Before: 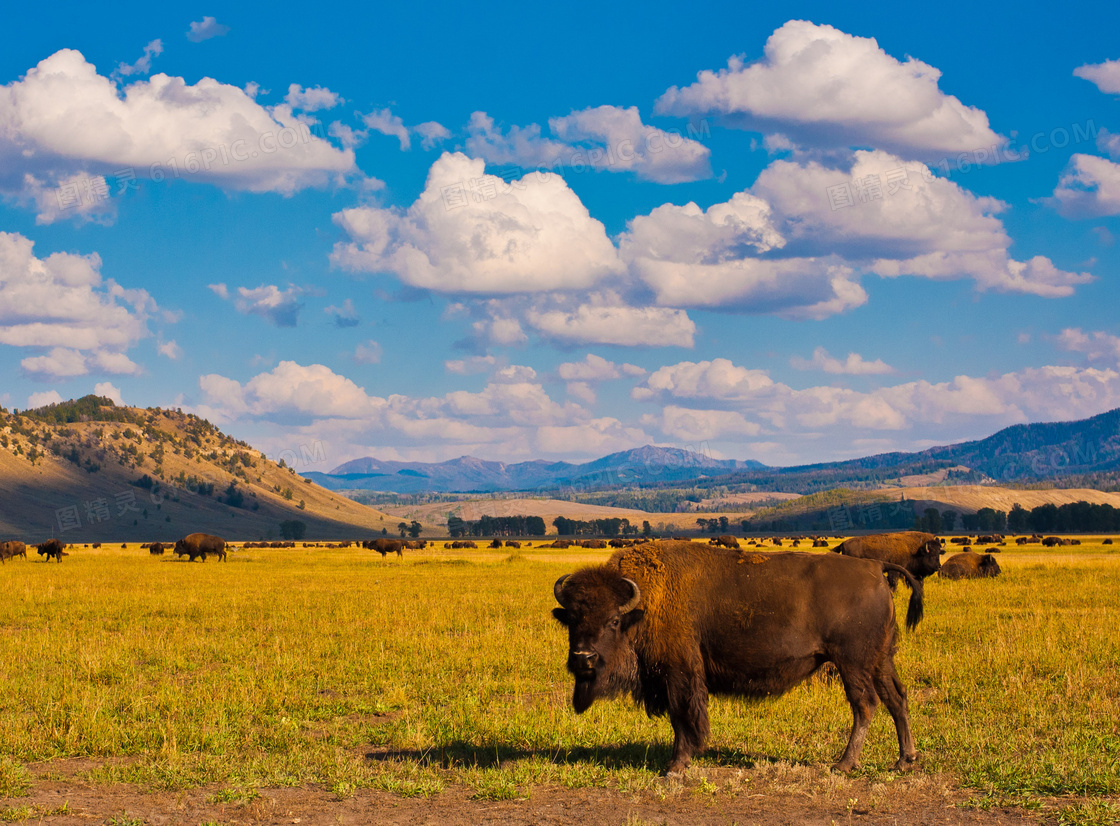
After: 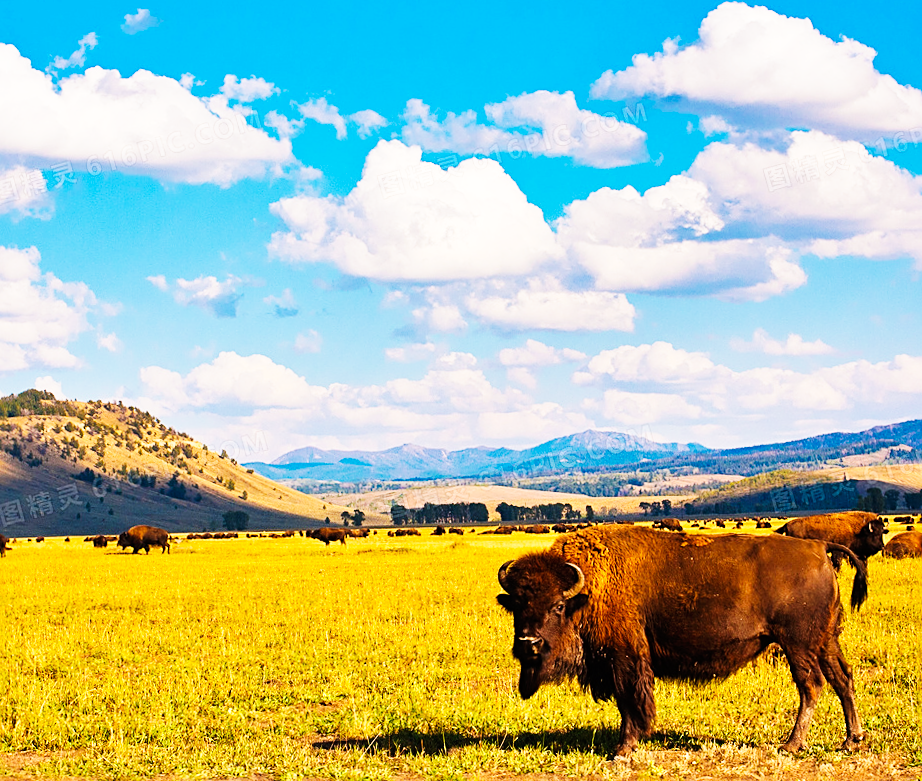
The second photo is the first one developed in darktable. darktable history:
base curve: curves: ch0 [(0, 0) (0.007, 0.004) (0.027, 0.03) (0.046, 0.07) (0.207, 0.54) (0.442, 0.872) (0.673, 0.972) (1, 1)], preserve colors none
crop and rotate: angle 1°, left 4.281%, top 0.642%, right 11.383%, bottom 2.486%
sharpen: on, module defaults
